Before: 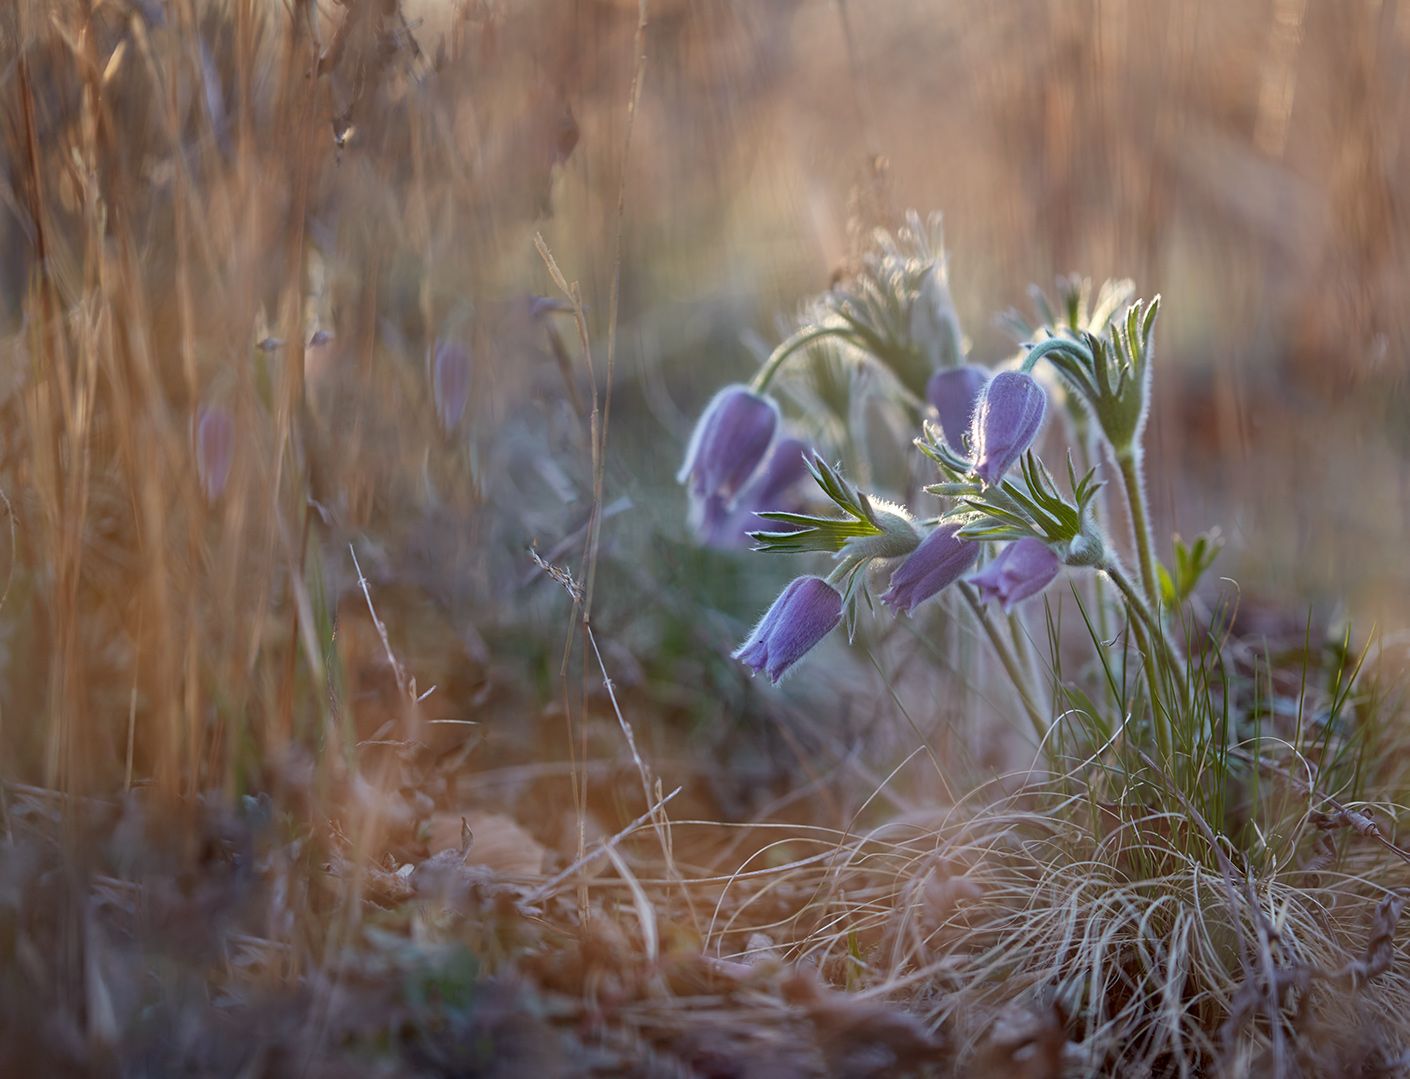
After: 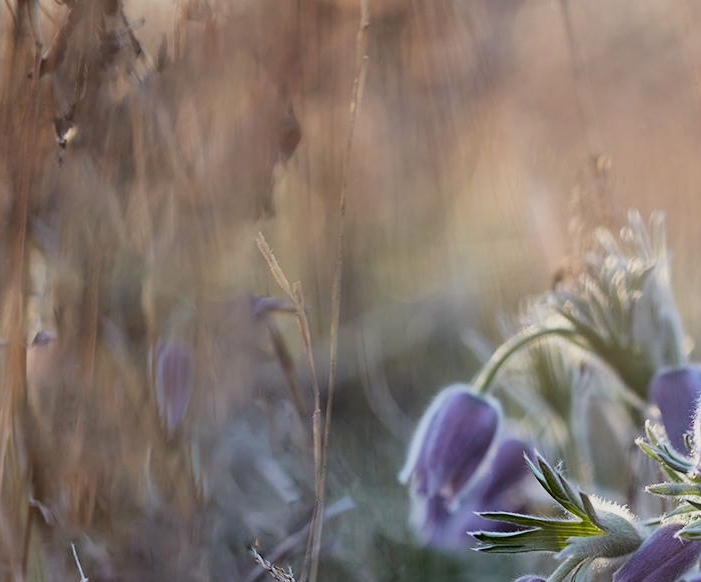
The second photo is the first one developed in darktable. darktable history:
tone equalizer: on, module defaults
filmic rgb: black relative exposure -5.13 EV, white relative exposure 3.99 EV, hardness 2.9, contrast 1.3, highlights saturation mix -28.63%
crop: left 19.726%, right 30.525%, bottom 46.047%
